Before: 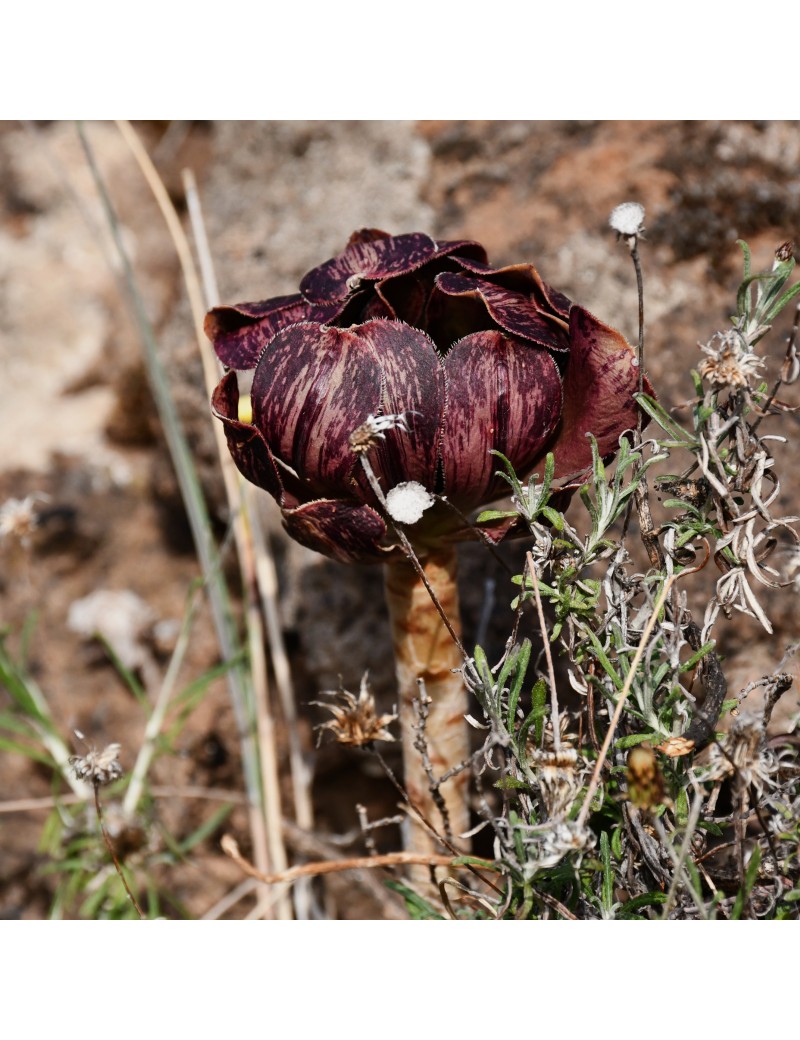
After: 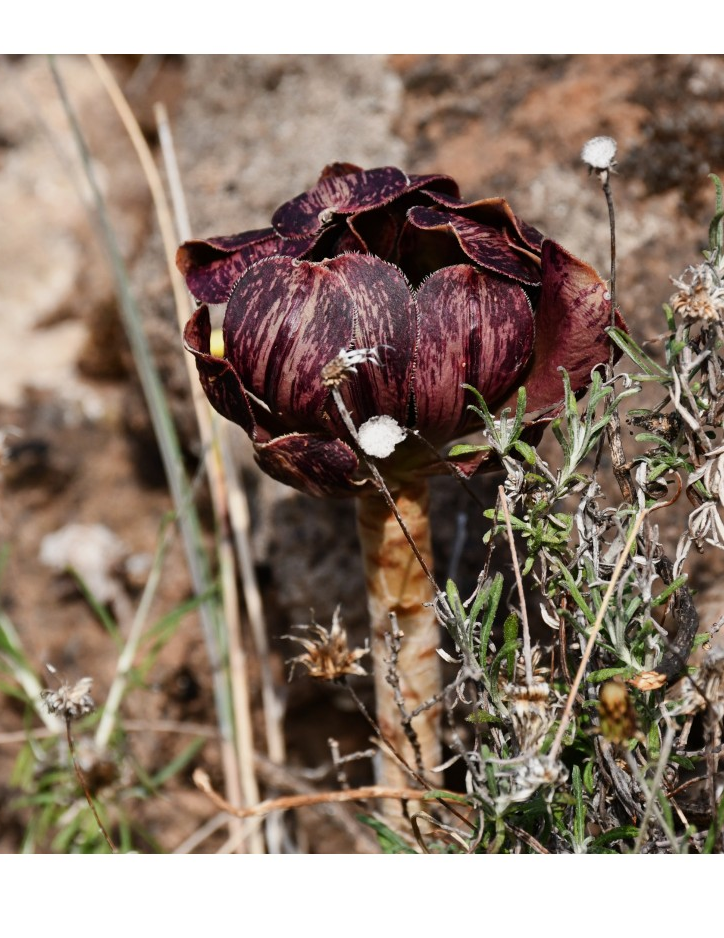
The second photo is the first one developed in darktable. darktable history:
crop: left 3.556%, top 6.424%, right 5.937%, bottom 3.289%
